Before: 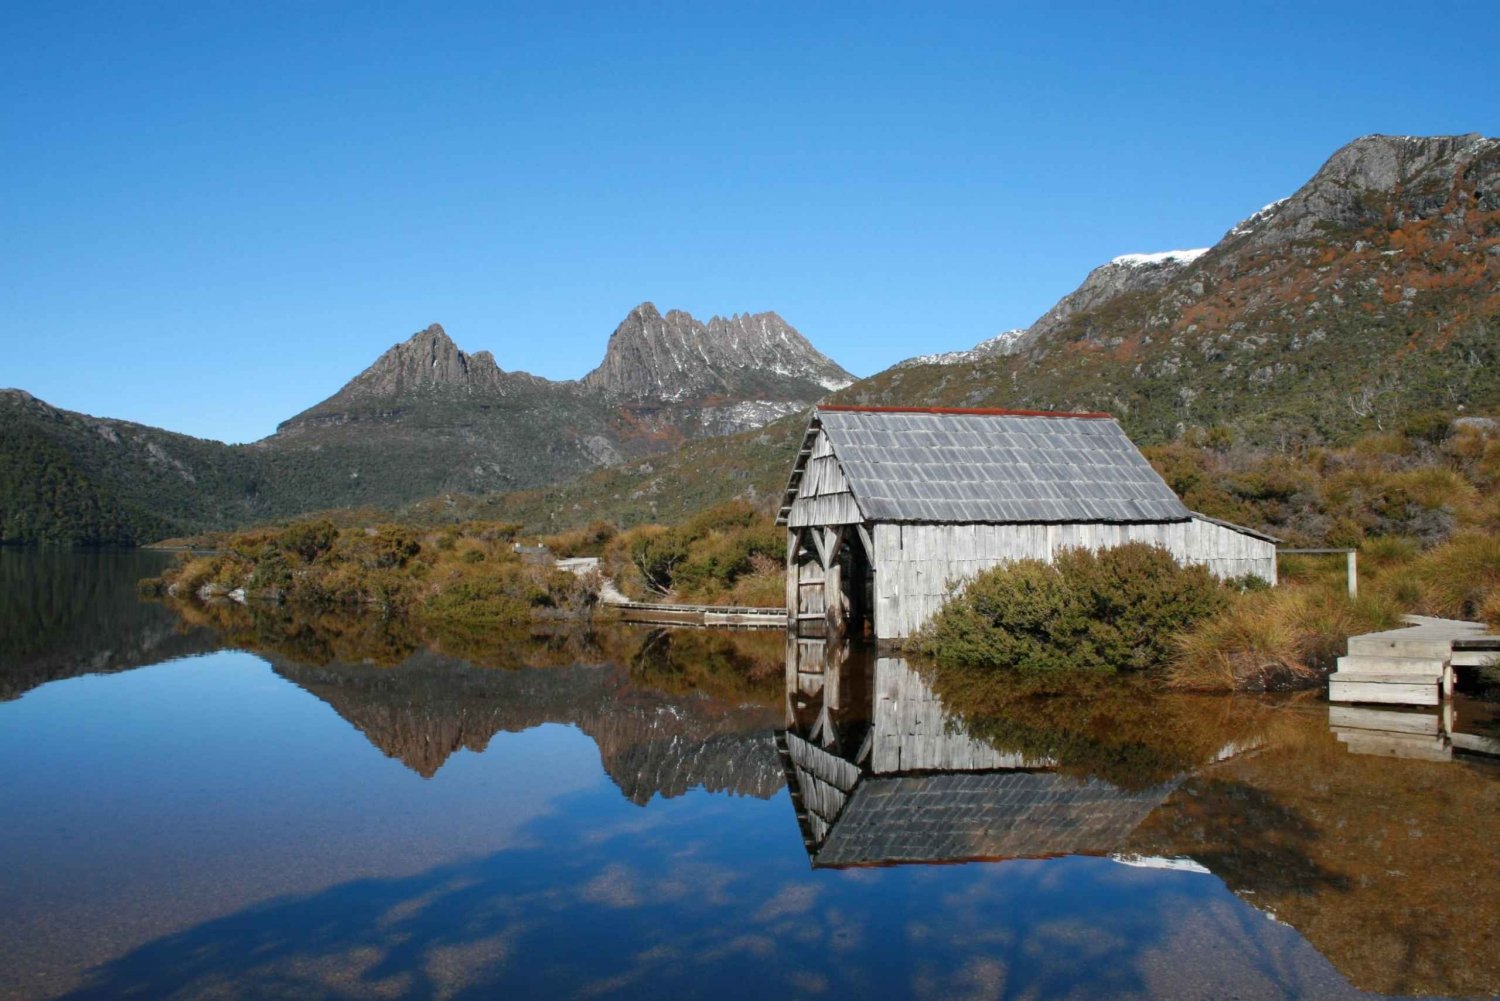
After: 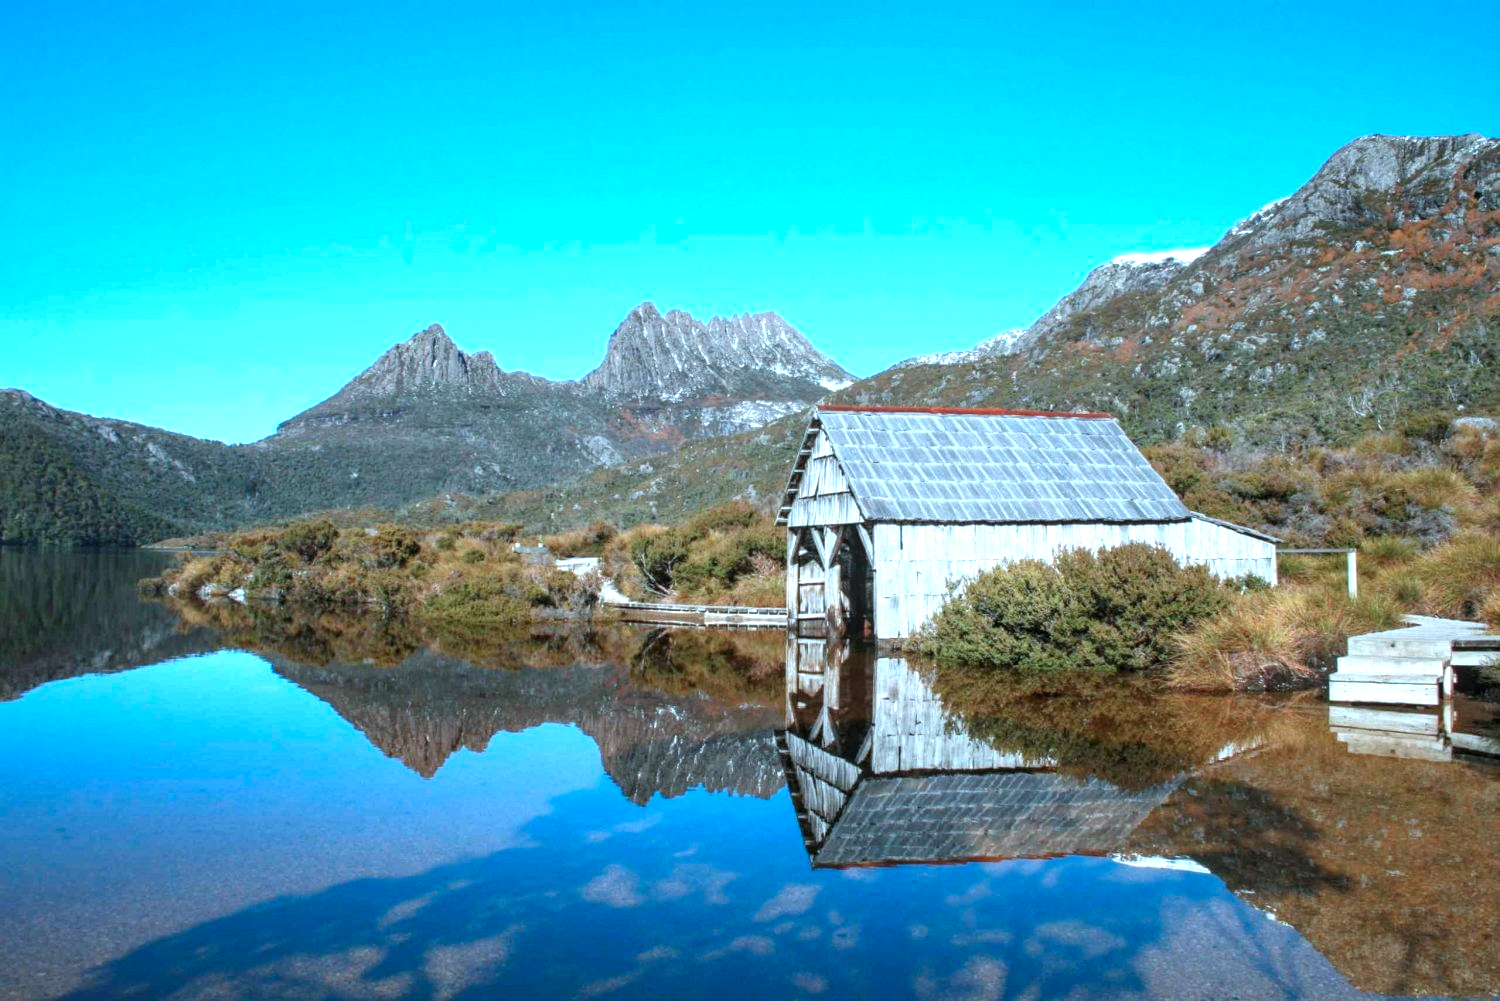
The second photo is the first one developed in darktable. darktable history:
color correction: highlights a* -9.81, highlights b* -21.24
local contrast: on, module defaults
exposure: black level correction 0, exposure 1 EV, compensate exposure bias true, compensate highlight preservation false
